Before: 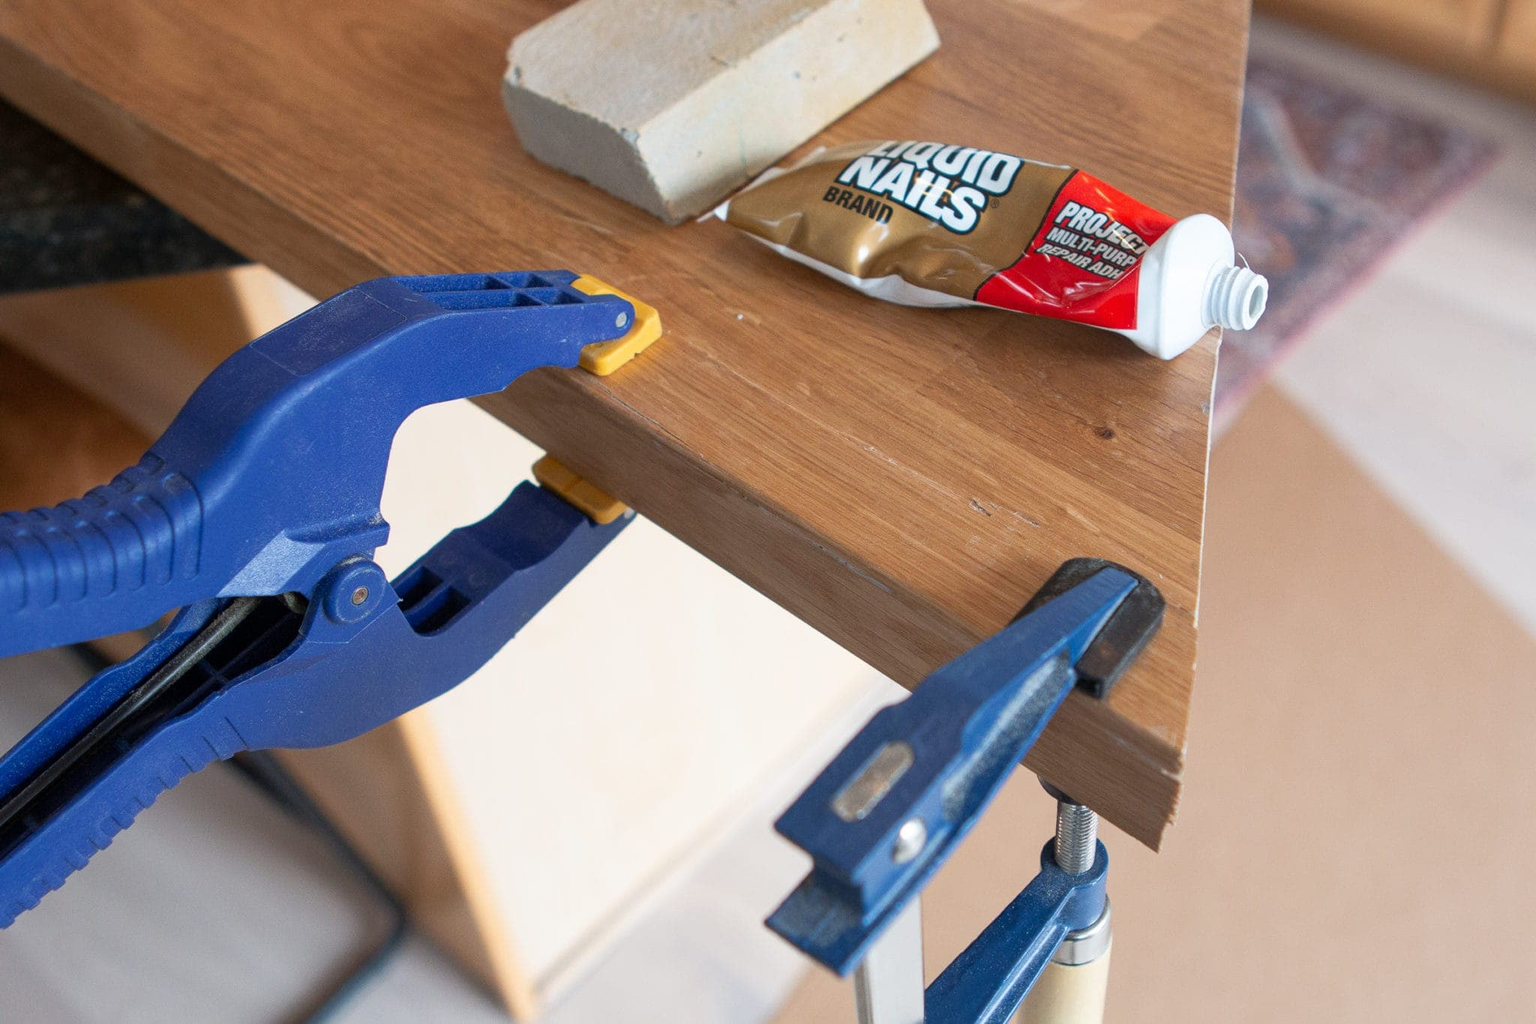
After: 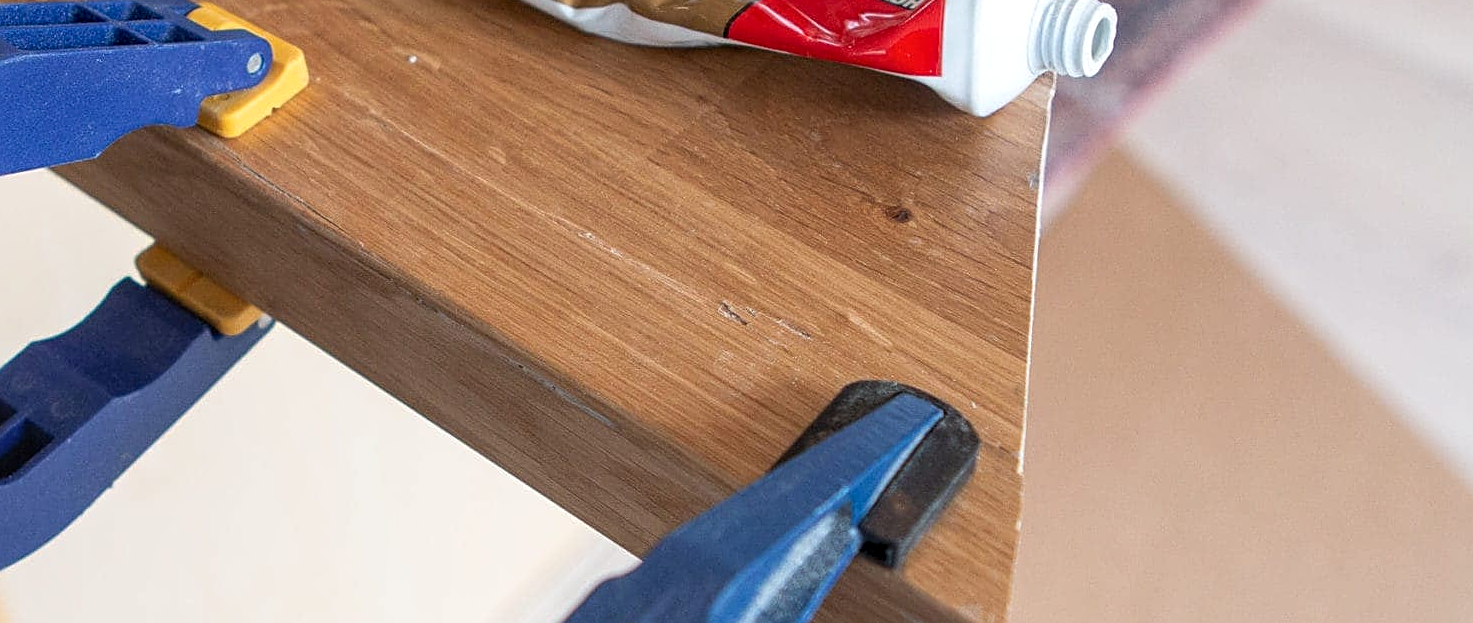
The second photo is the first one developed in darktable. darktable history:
crop and rotate: left 28.063%, top 26.647%, bottom 27.672%
levels: levels [0, 0.498, 1]
color correction: highlights b* -0.008
local contrast: on, module defaults
sharpen: on, module defaults
